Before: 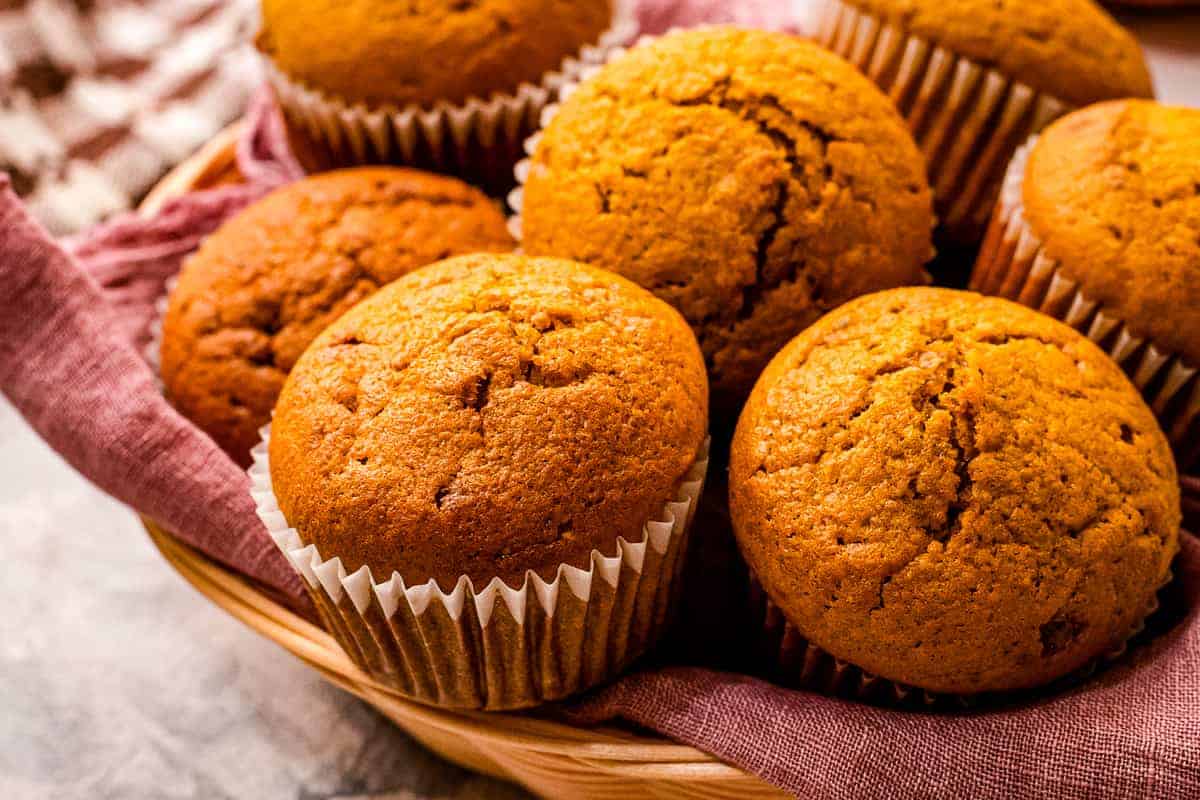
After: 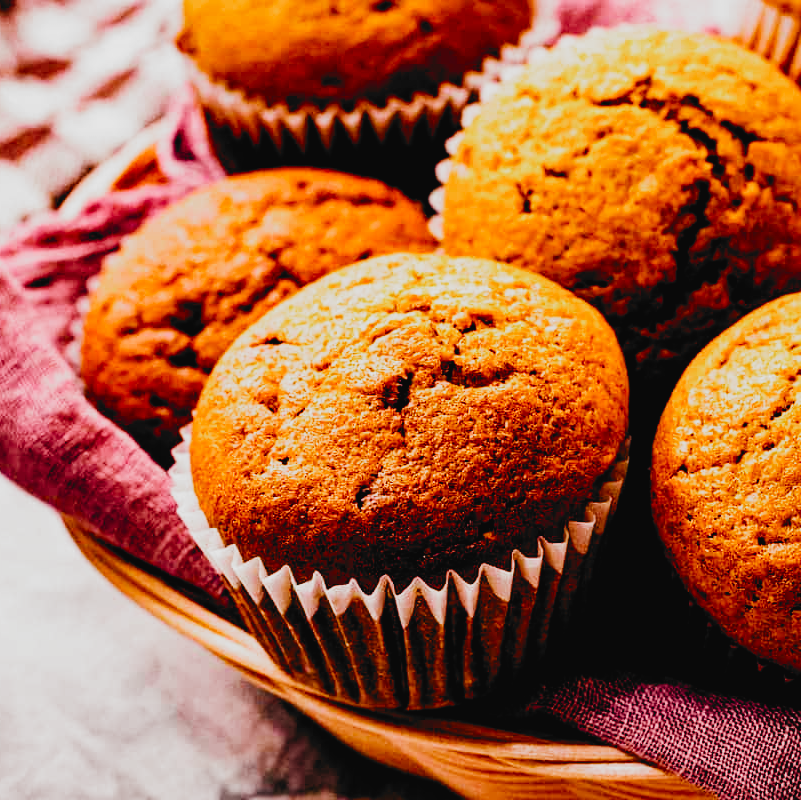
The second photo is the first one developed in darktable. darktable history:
crop and rotate: left 6.609%, right 26.632%
filmic rgb: black relative exposure -5.12 EV, white relative exposure 3.99 EV, hardness 2.9, contrast 1.296, highlights saturation mix -30.67%, add noise in highlights 0.001, preserve chrominance no, color science v3 (2019), use custom middle-gray values true, contrast in highlights soft
tone curve: curves: ch0 [(0, 0.023) (0.217, 0.19) (0.754, 0.801) (1, 0.977)]; ch1 [(0, 0) (0.392, 0.398) (0.5, 0.5) (0.521, 0.529) (0.56, 0.592) (1, 1)]; ch2 [(0, 0) (0.5, 0.5) (0.579, 0.561) (0.65, 0.657) (1, 1)], color space Lab, independent channels, preserve colors none
